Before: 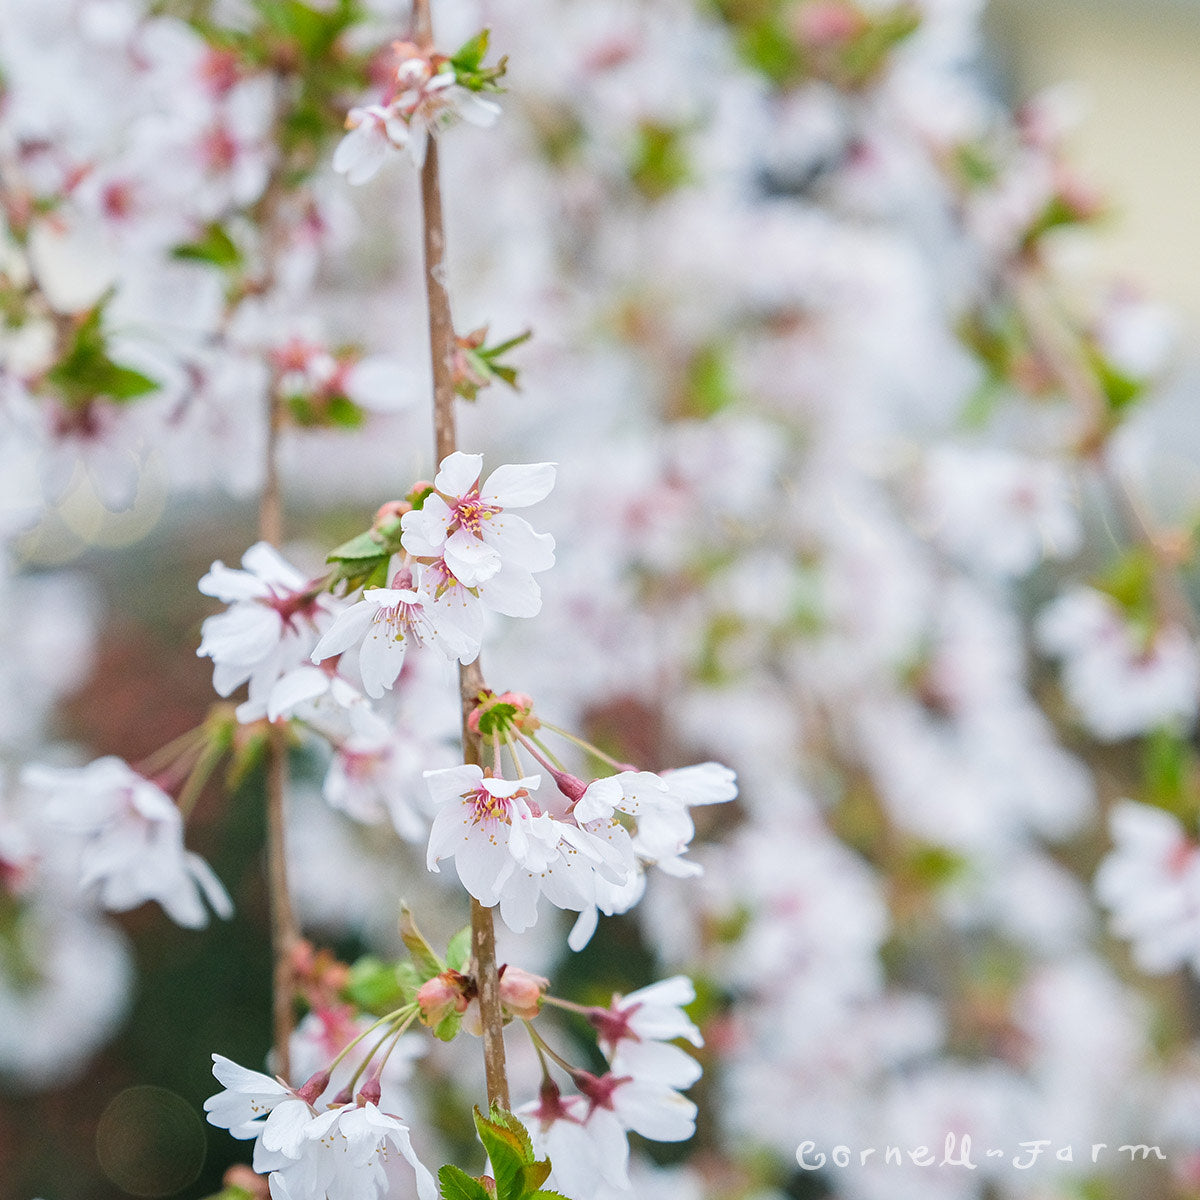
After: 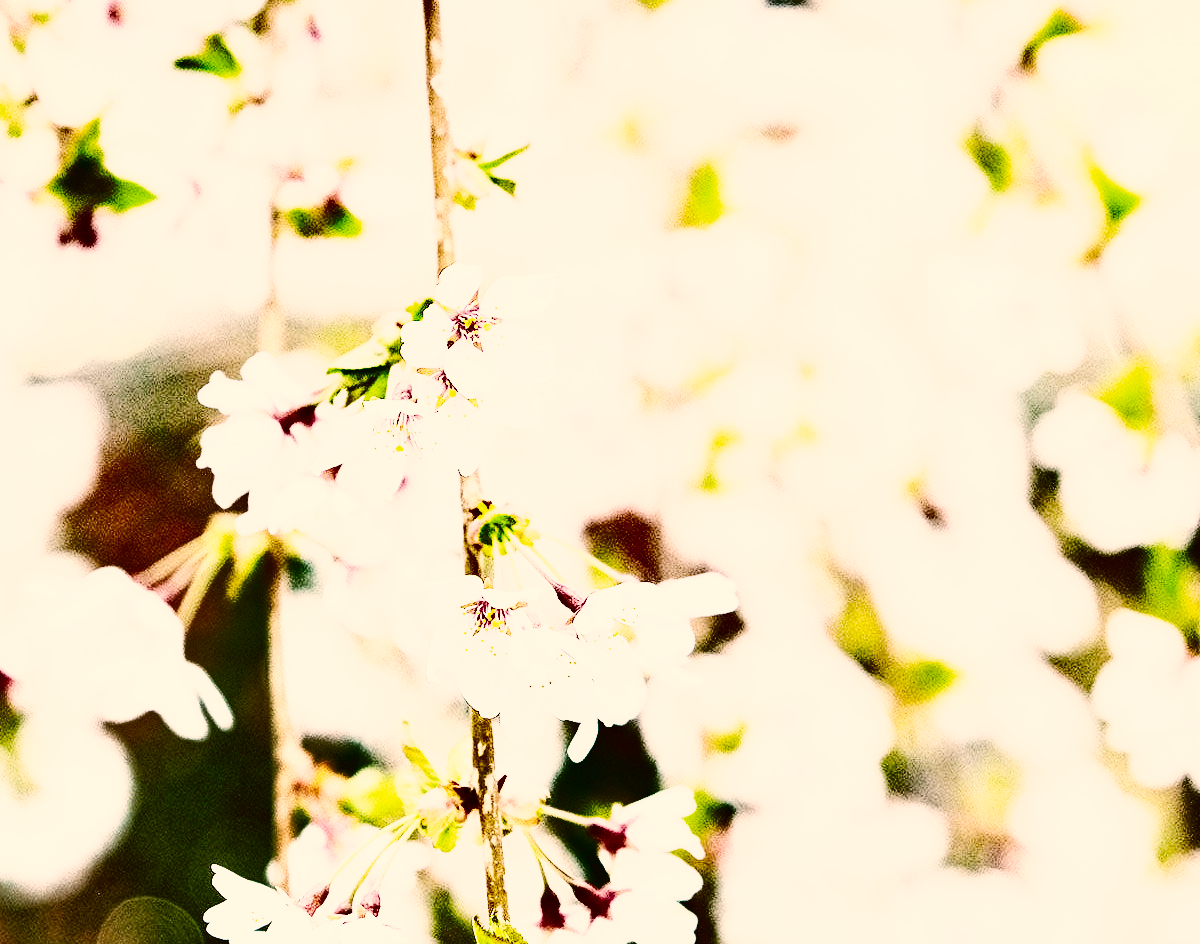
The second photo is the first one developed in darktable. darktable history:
rgb curve: curves: ch0 [(0, 0) (0.21, 0.15) (0.24, 0.21) (0.5, 0.75) (0.75, 0.96) (0.89, 0.99) (1, 1)]; ch1 [(0, 0.02) (0.21, 0.13) (0.25, 0.2) (0.5, 0.67) (0.75, 0.9) (0.89, 0.97) (1, 1)]; ch2 [(0, 0.02) (0.21, 0.13) (0.25, 0.2) (0.5, 0.67) (0.75, 0.9) (0.89, 0.97) (1, 1)], compensate middle gray true
crop and rotate: top 15.774%, bottom 5.506%
base curve: curves: ch0 [(0, 0) (0.012, 0.01) (0.073, 0.168) (0.31, 0.711) (0.645, 0.957) (1, 1)], preserve colors none
tone equalizer: on, module defaults
shadows and highlights: shadows 20.91, highlights -82.73, soften with gaussian
color correction: highlights a* 8.98, highlights b* 15.09, shadows a* -0.49, shadows b* 26.52
